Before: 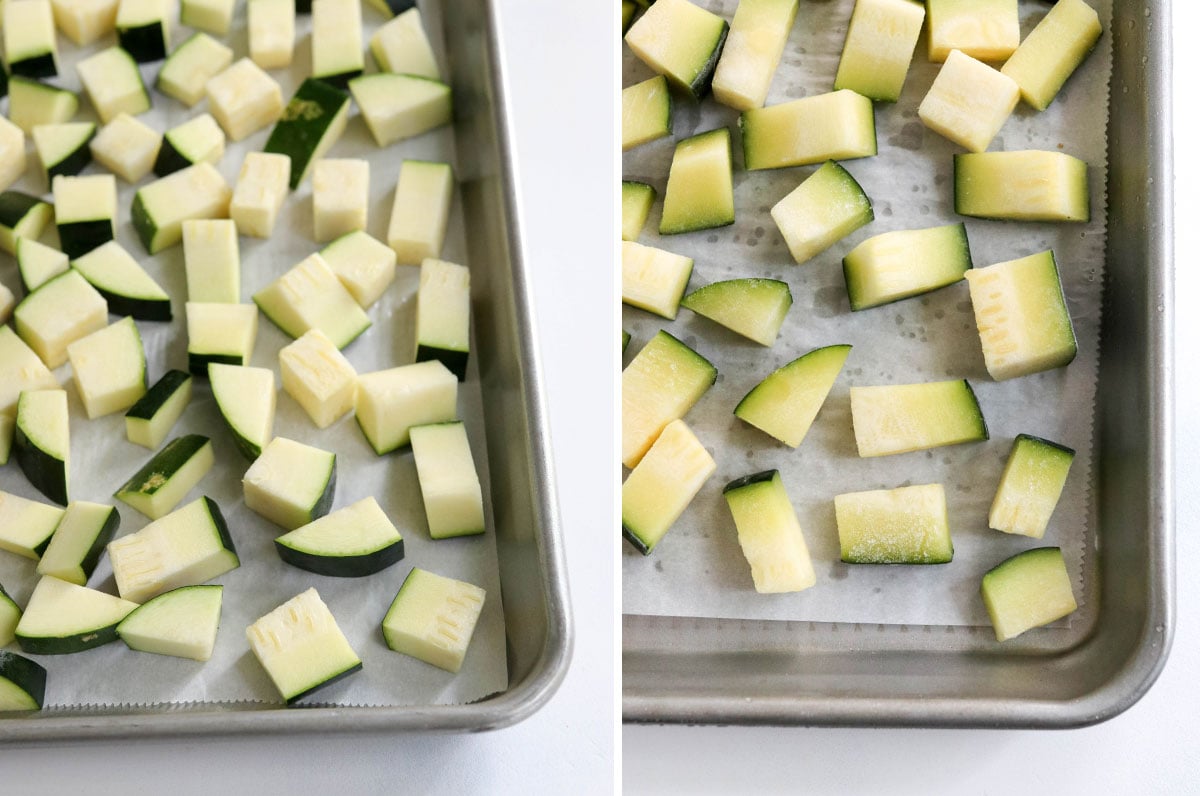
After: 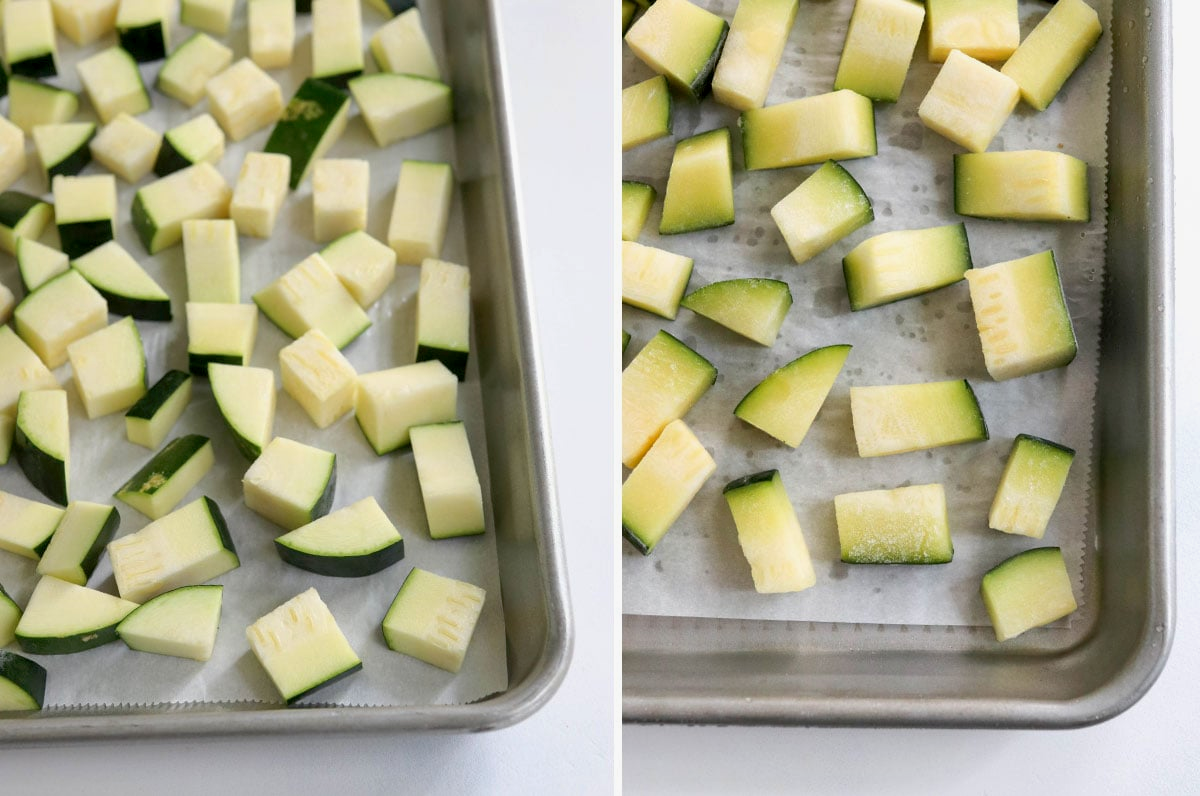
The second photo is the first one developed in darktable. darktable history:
exposure: black level correction 0.002, exposure -0.1 EV, compensate highlight preservation false
shadows and highlights: on, module defaults
contrast brightness saturation: contrast 0.15, brightness 0.05
